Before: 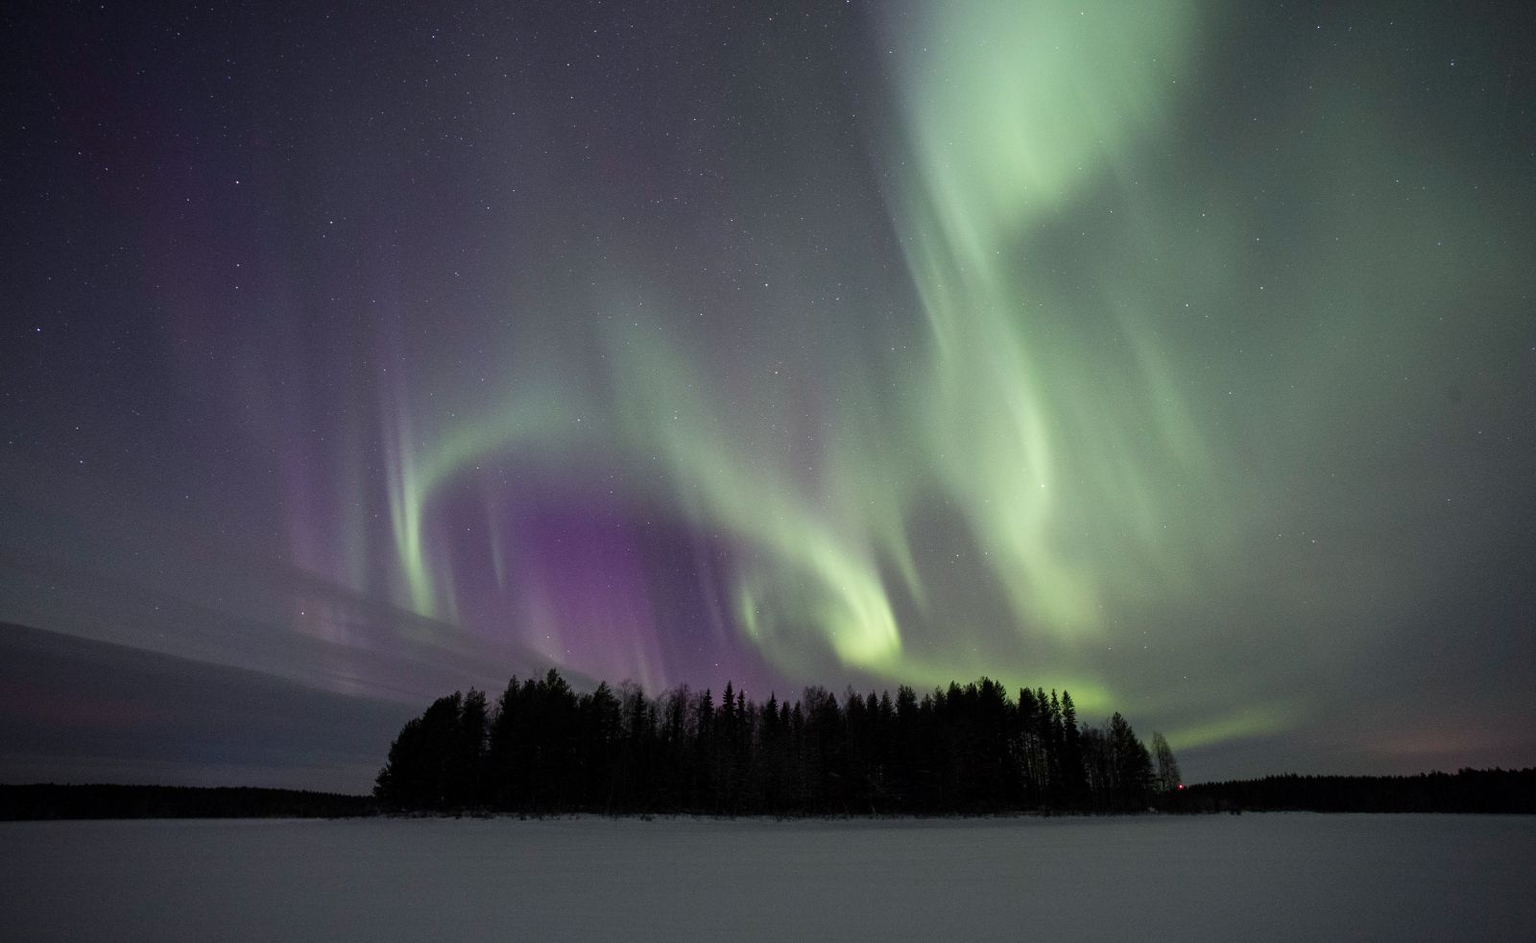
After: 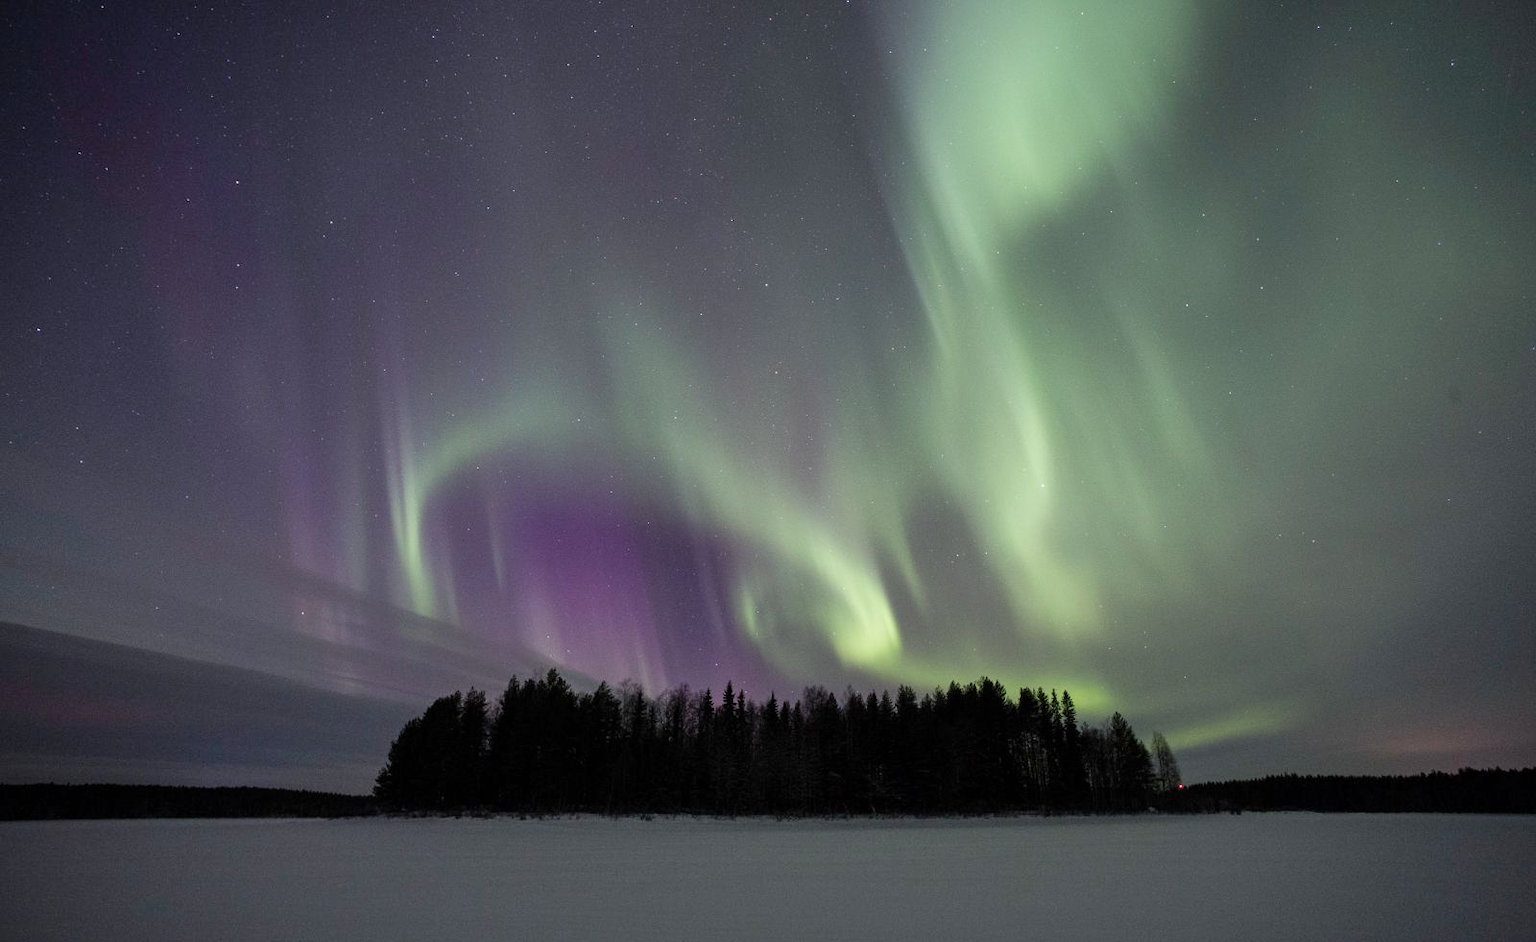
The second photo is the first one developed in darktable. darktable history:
shadows and highlights: shadows 40.31, highlights -54.35, low approximation 0.01, soften with gaussian
